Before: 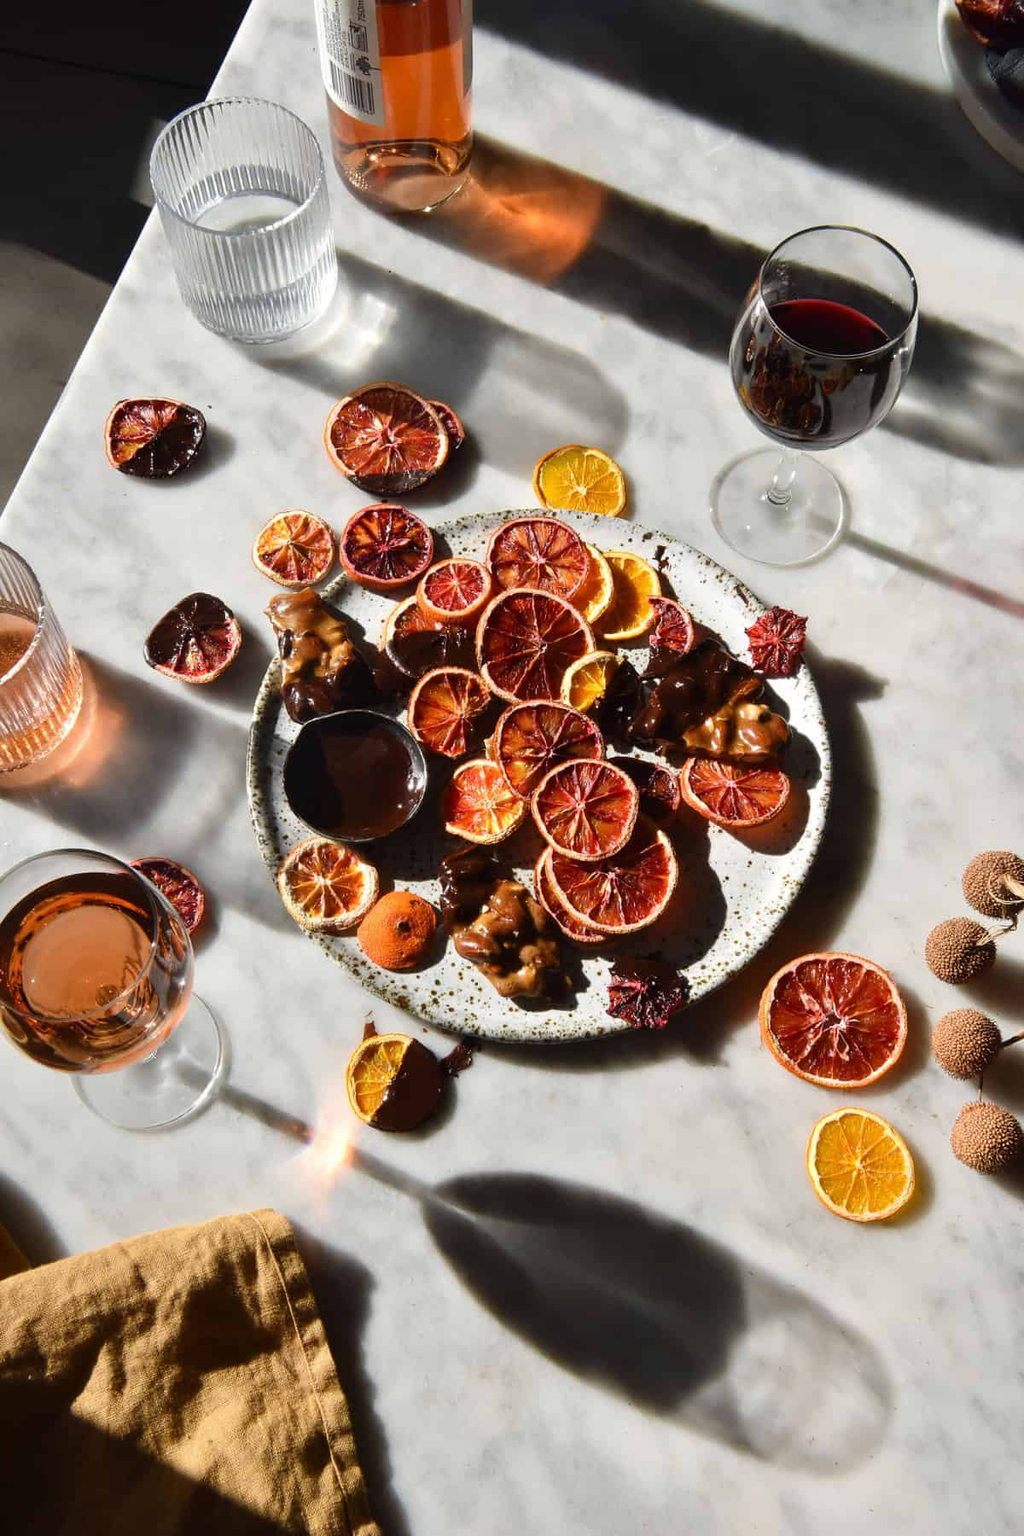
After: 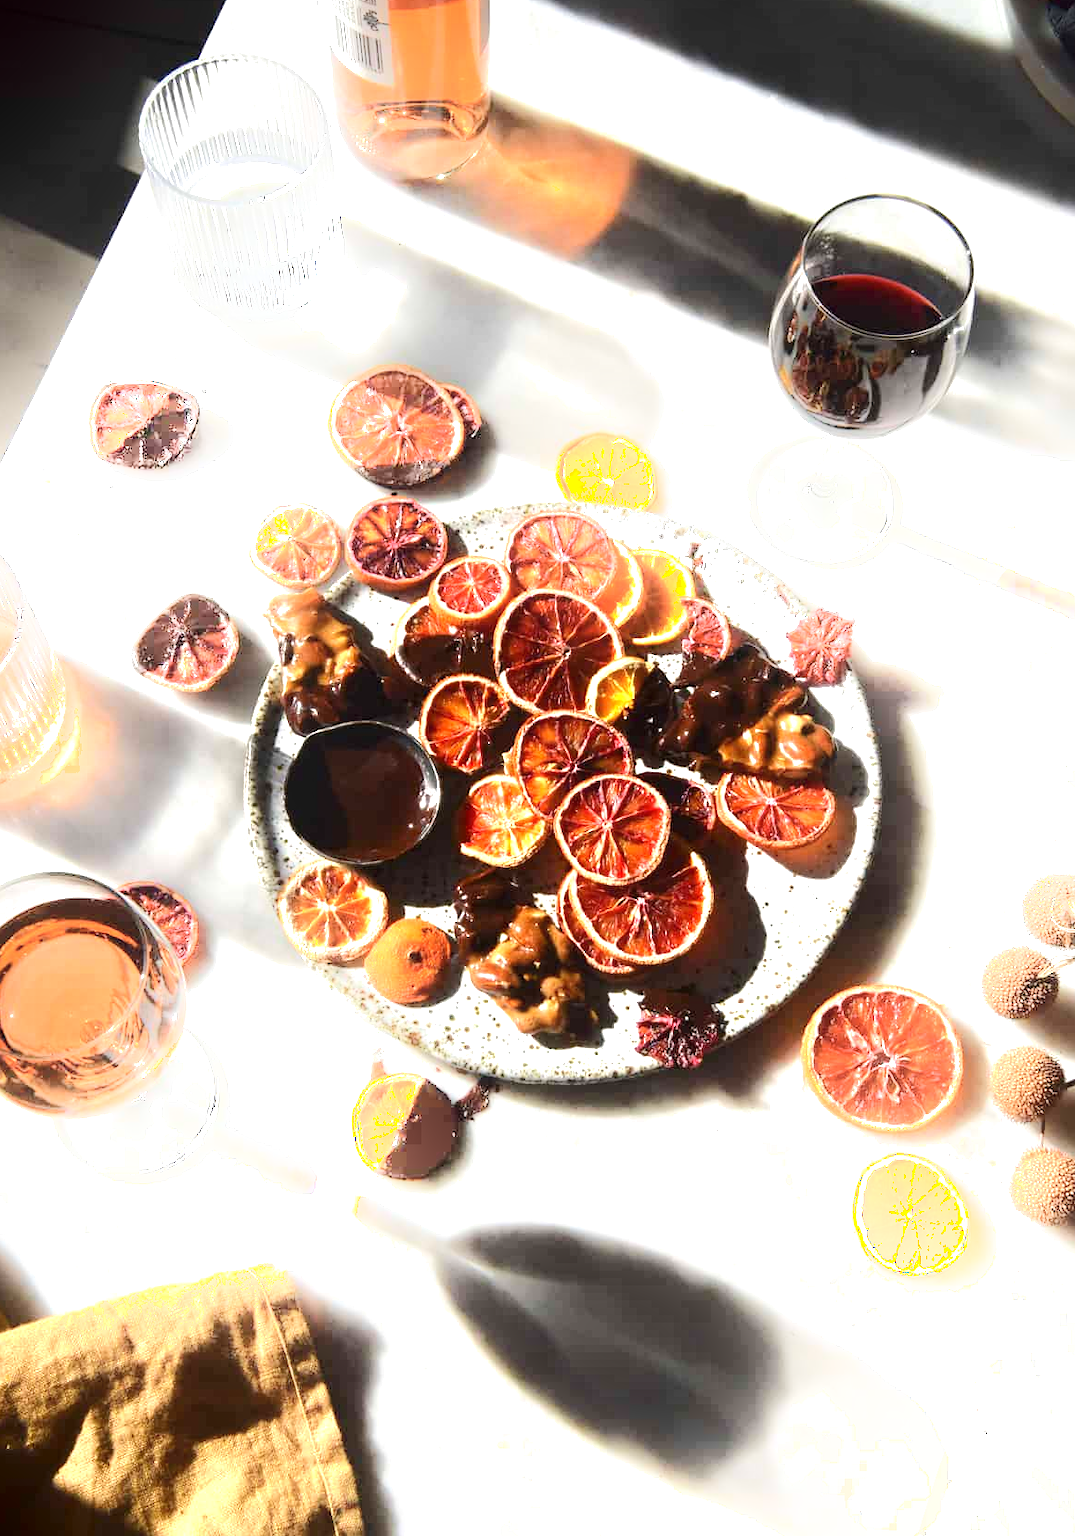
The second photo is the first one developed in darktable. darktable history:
exposure: black level correction 0, exposure 1 EV, compensate highlight preservation false
crop: left 2.178%, top 3.082%, right 1.207%, bottom 4.934%
contrast equalizer: octaves 7, y [[0.5, 0.5, 0.478, 0.5, 0.5, 0.5], [0.5 ×6], [0.5 ×6], [0 ×6], [0 ×6]]
shadows and highlights: shadows -89.56, highlights 90.21, soften with gaussian
